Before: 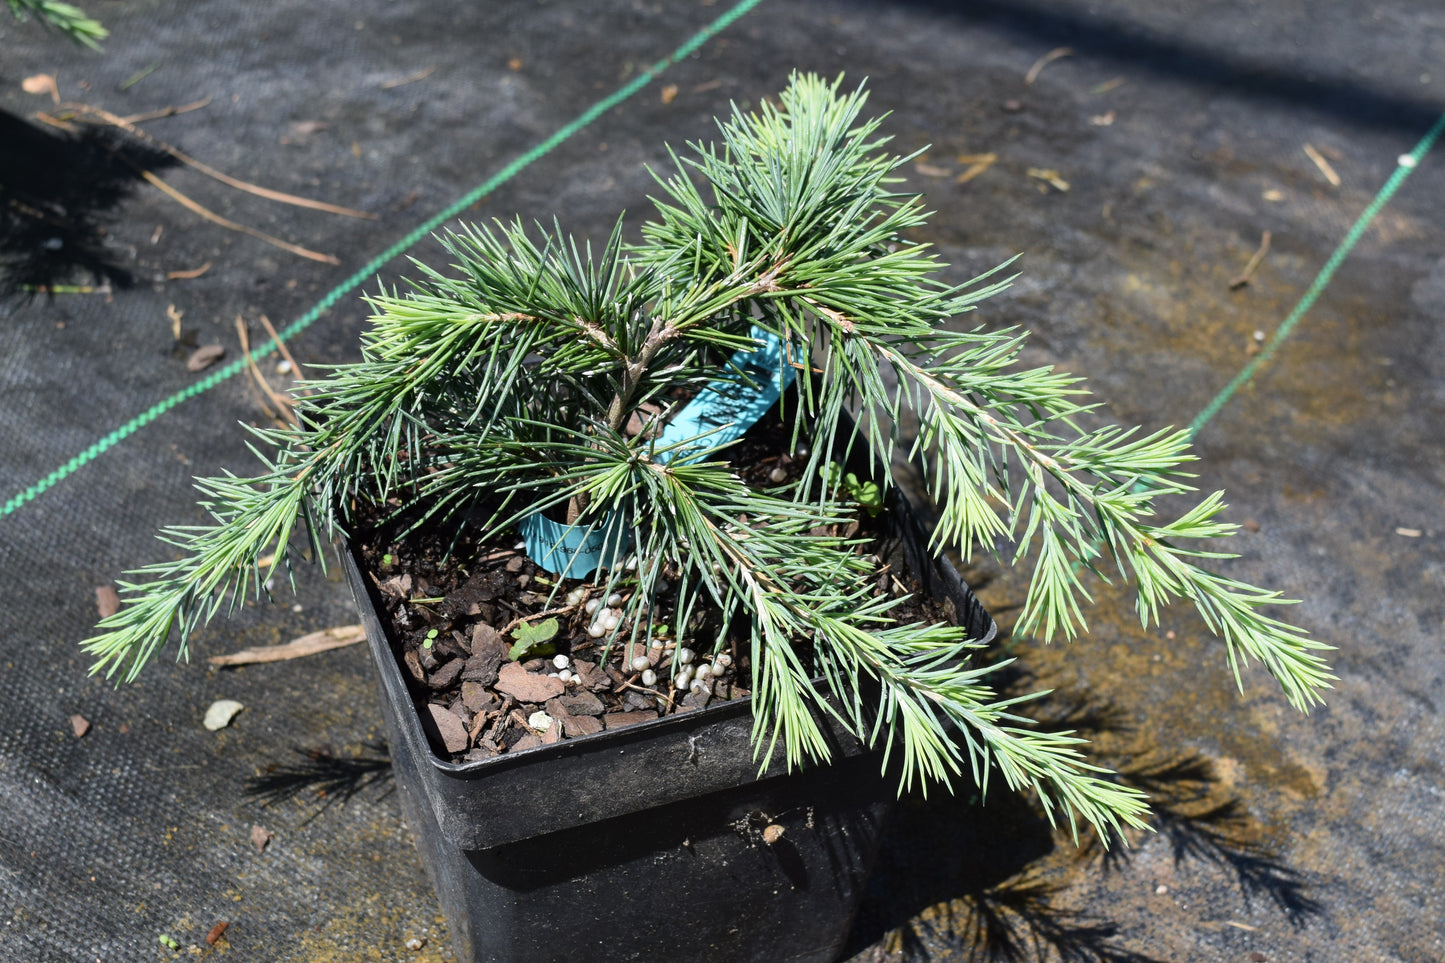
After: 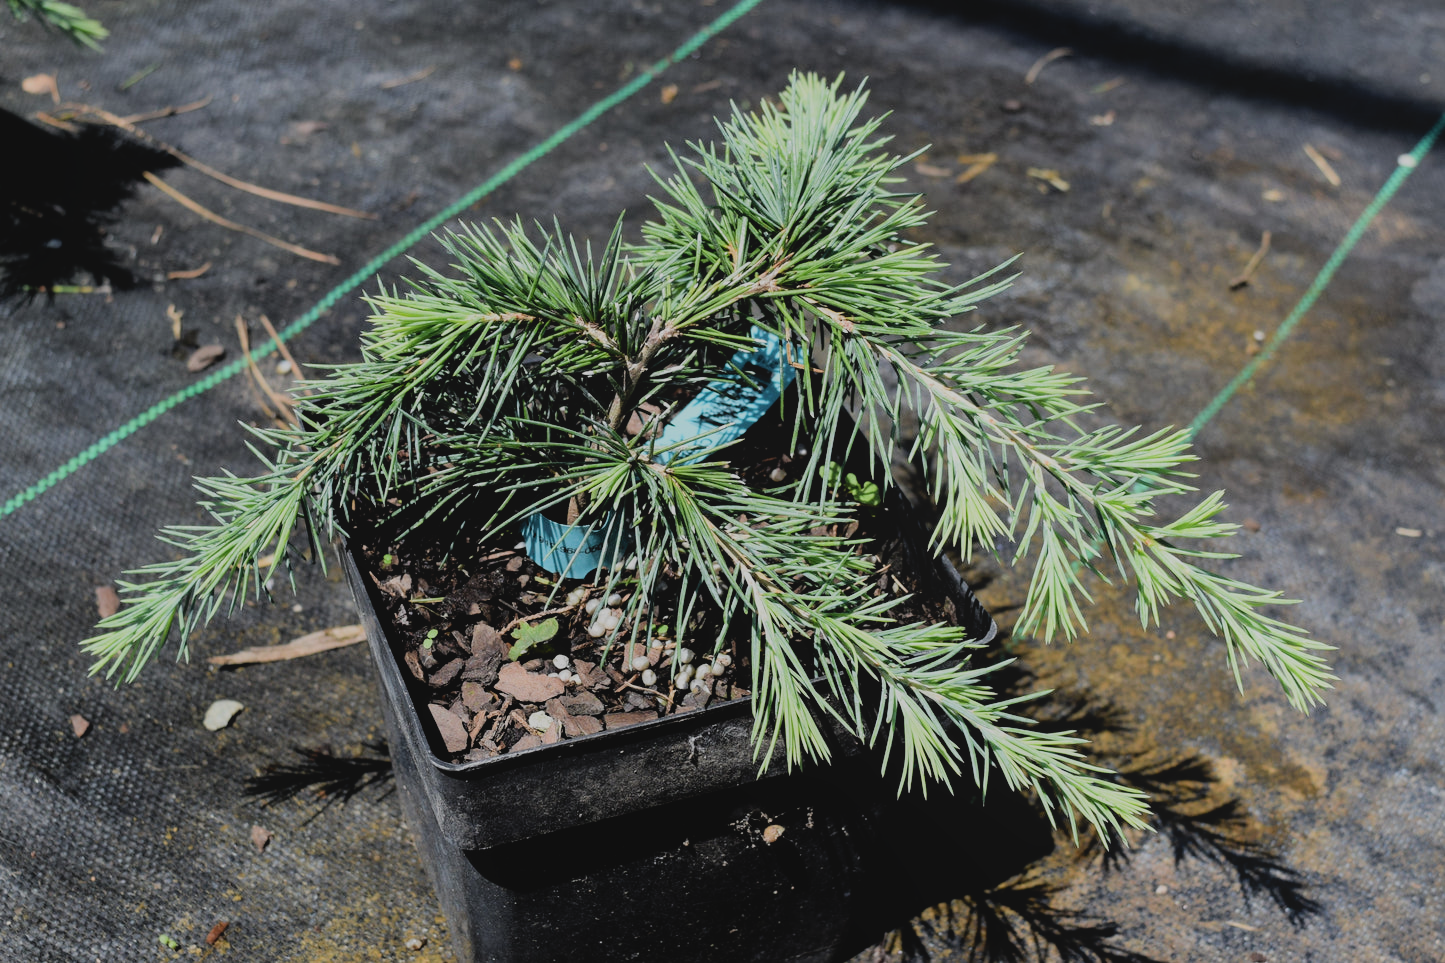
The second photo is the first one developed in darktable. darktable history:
local contrast: highlights 68%, shadows 68%, detail 82%, midtone range 0.325
filmic rgb: black relative exposure -5 EV, hardness 2.88, contrast 1.2, highlights saturation mix -30%
